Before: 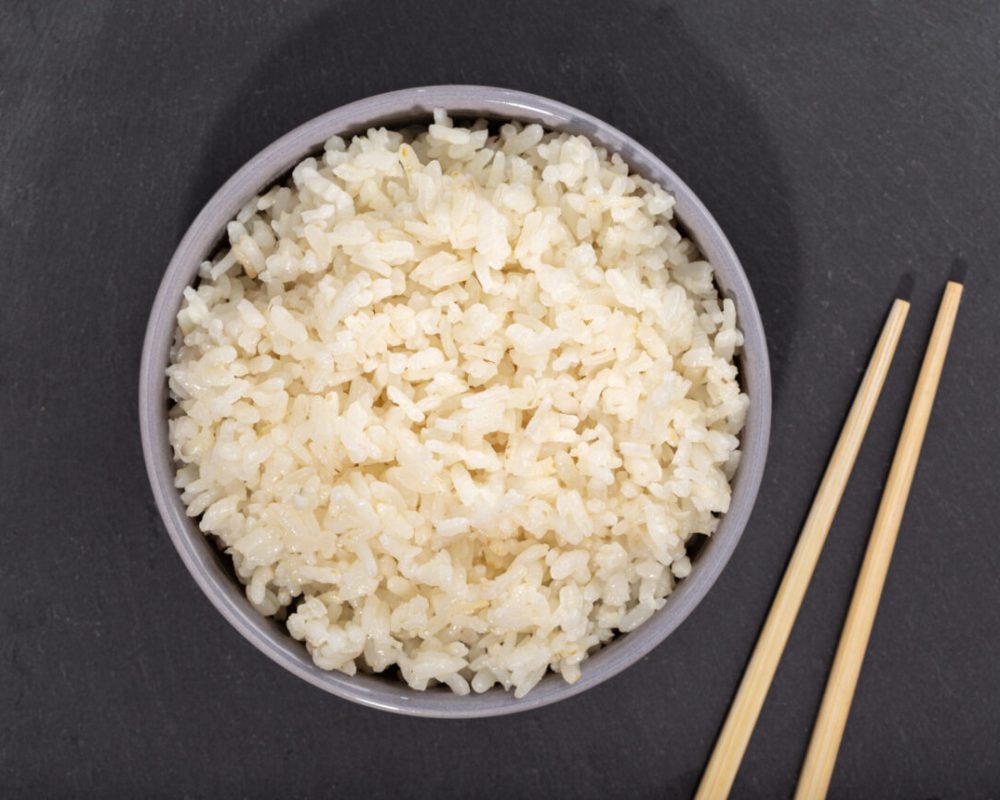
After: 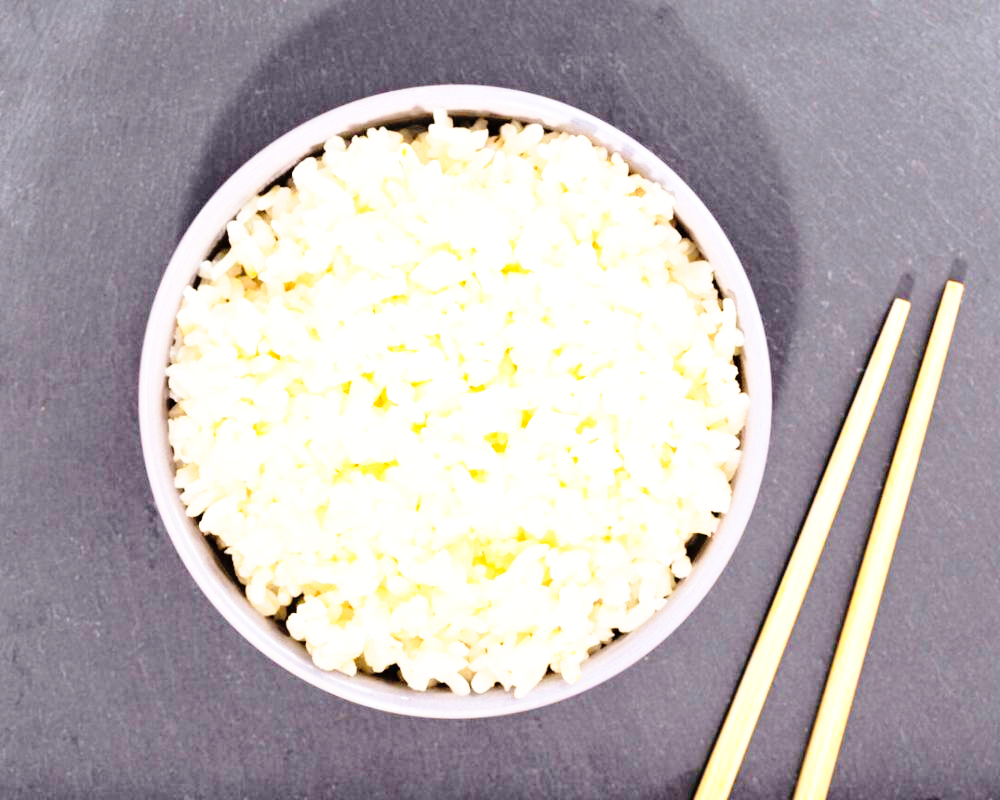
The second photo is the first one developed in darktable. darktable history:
exposure: black level correction 0, exposure 0.692 EV, compensate exposure bias true, compensate highlight preservation false
contrast brightness saturation: saturation -0.066
tone curve: curves: ch0 [(0, 0) (0.003, 0.004) (0.011, 0.014) (0.025, 0.032) (0.044, 0.057) (0.069, 0.089) (0.1, 0.128) (0.136, 0.174) (0.177, 0.227) (0.224, 0.287) (0.277, 0.354) (0.335, 0.427) (0.399, 0.507) (0.468, 0.582) (0.543, 0.653) (0.623, 0.726) (0.709, 0.799) (0.801, 0.876) (0.898, 0.937) (1, 1)], color space Lab, independent channels
base curve: curves: ch0 [(0, 0) (0.012, 0.01) (0.073, 0.168) (0.31, 0.711) (0.645, 0.957) (1, 1)], preserve colors none
color balance rgb: perceptual saturation grading › global saturation 36.556%, global vibrance 20%
